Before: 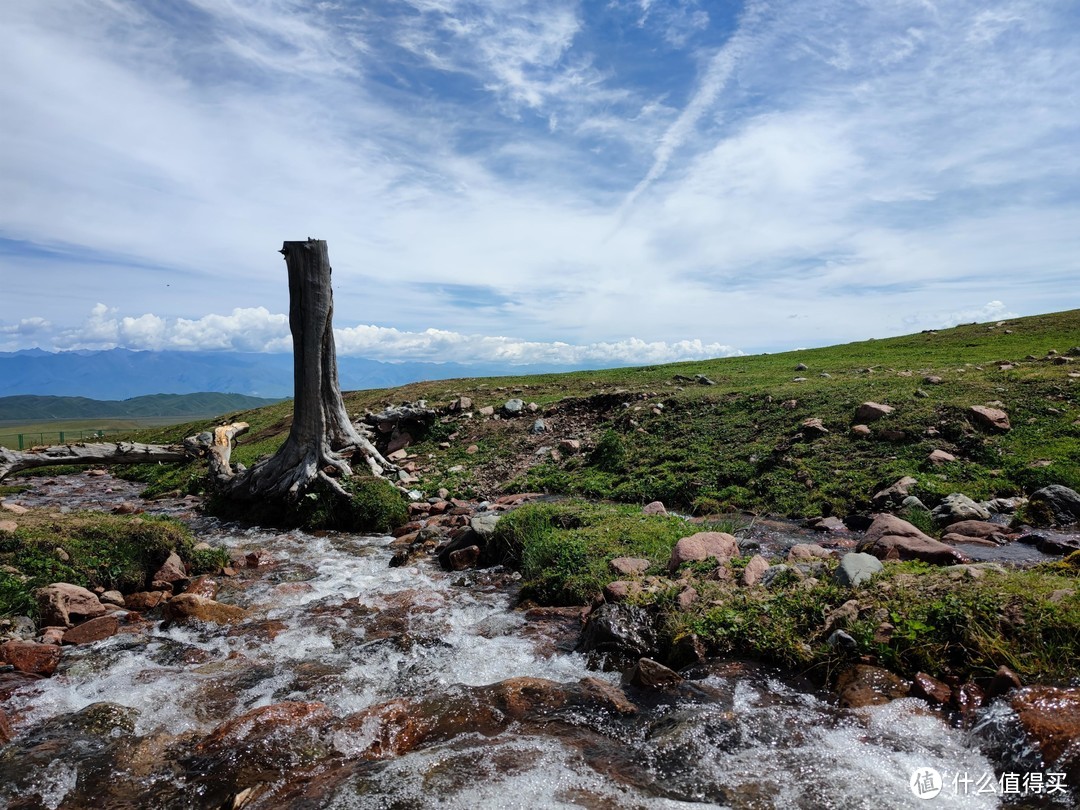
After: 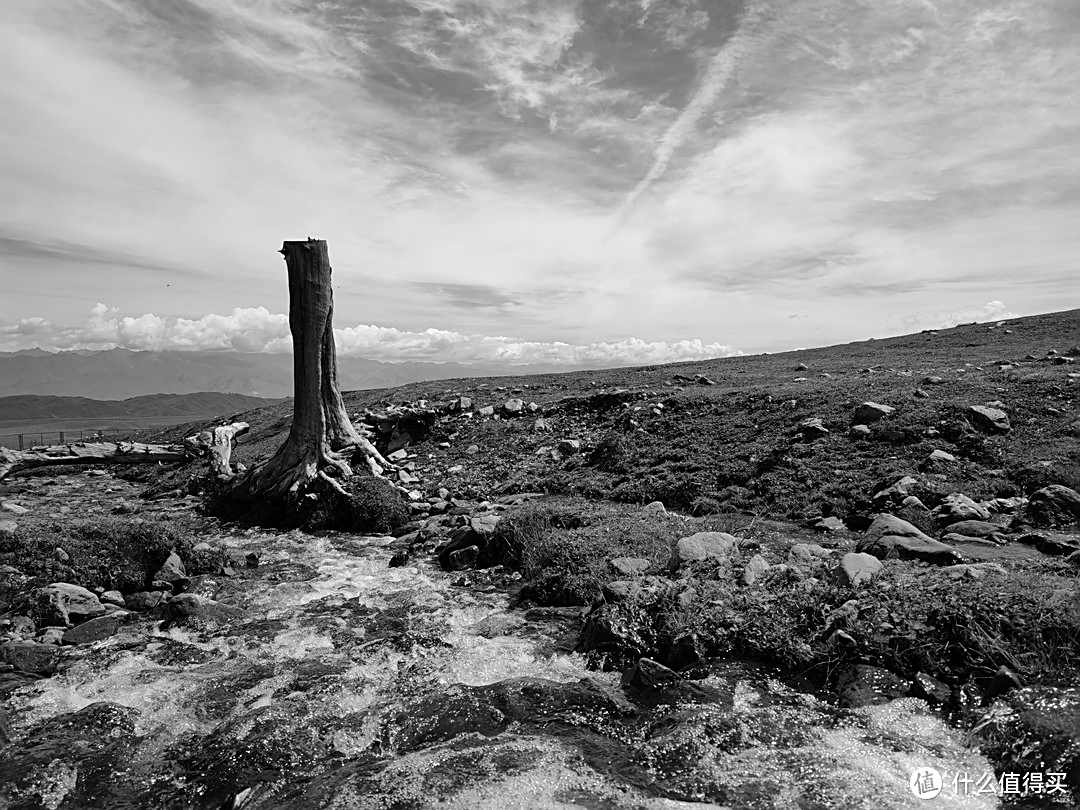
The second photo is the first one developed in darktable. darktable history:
contrast brightness saturation: saturation -0.05
monochrome: on, module defaults
sharpen: on, module defaults
